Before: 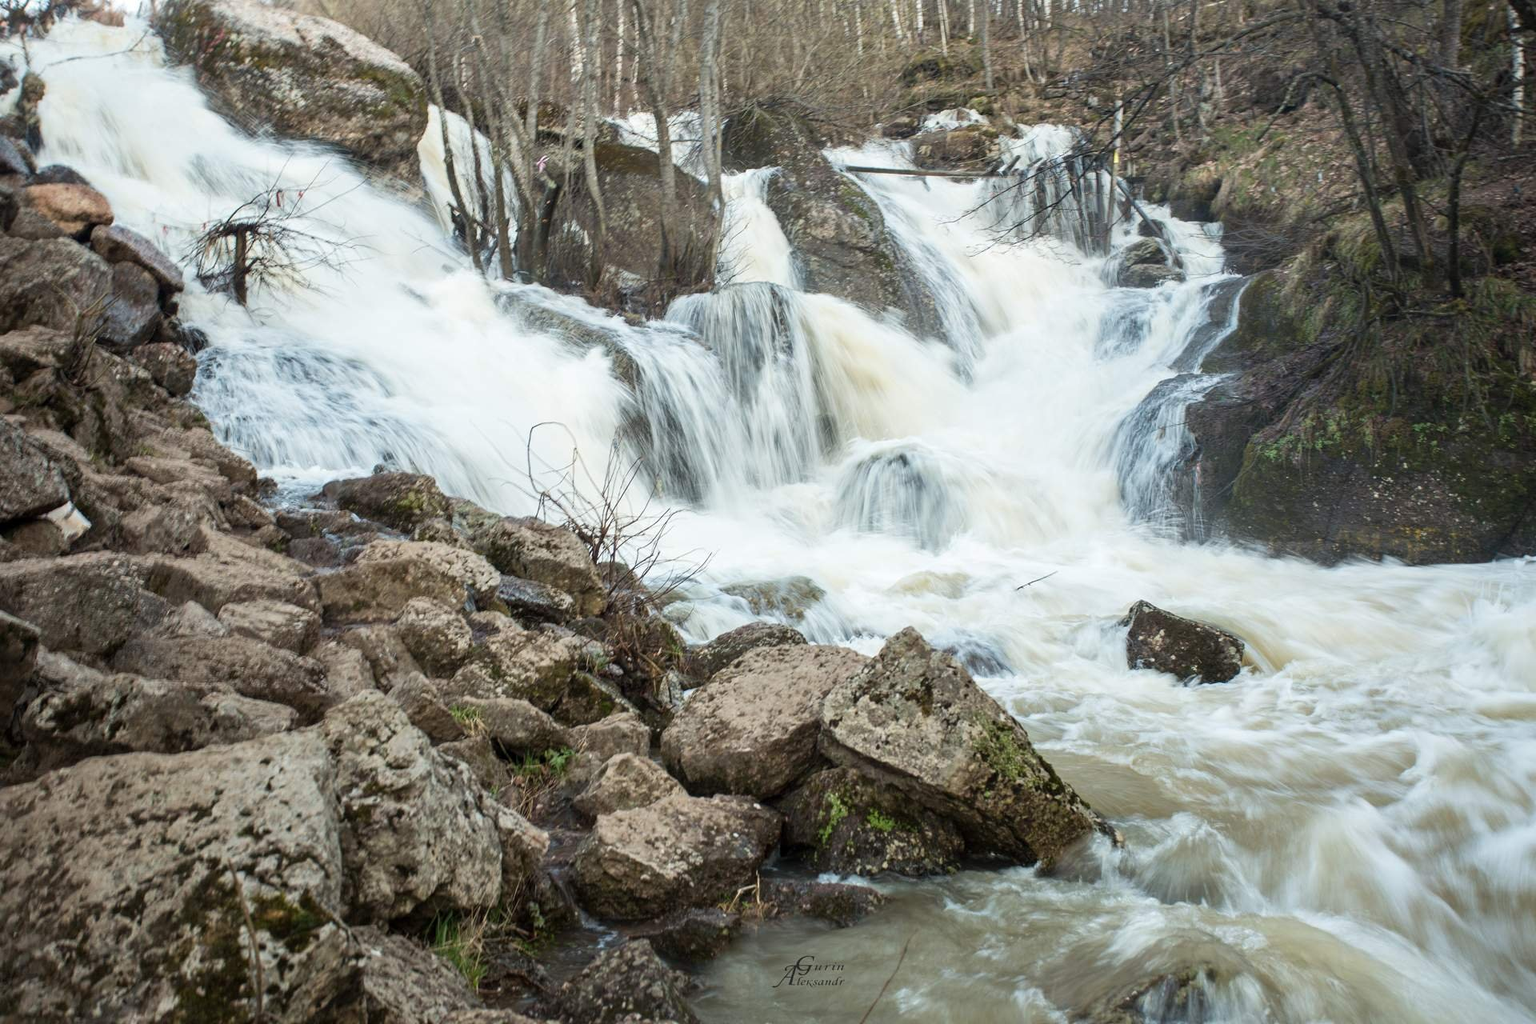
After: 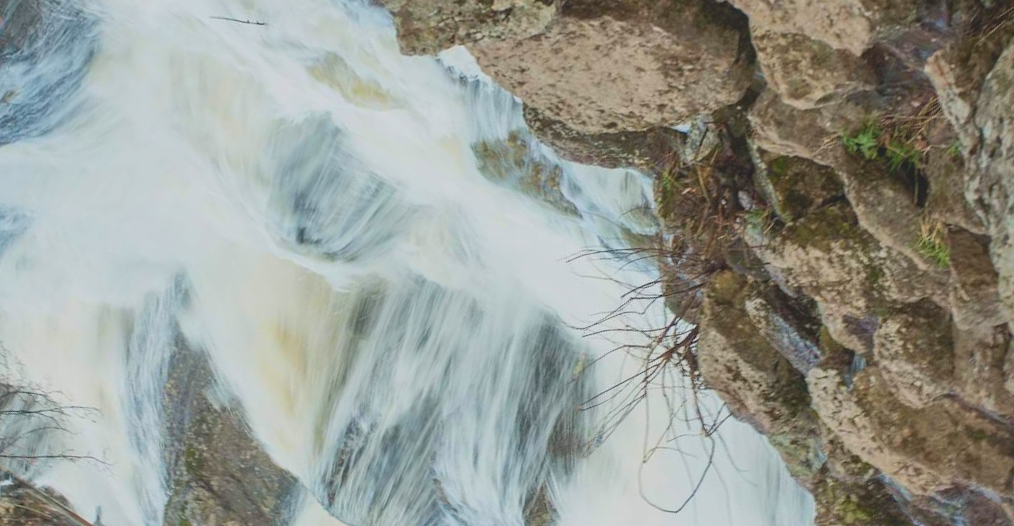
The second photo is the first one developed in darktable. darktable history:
velvia: on, module defaults
contrast brightness saturation: contrast -0.271
crop and rotate: angle 148.61°, left 9.195%, top 15.678%, right 4.413%, bottom 17.053%
